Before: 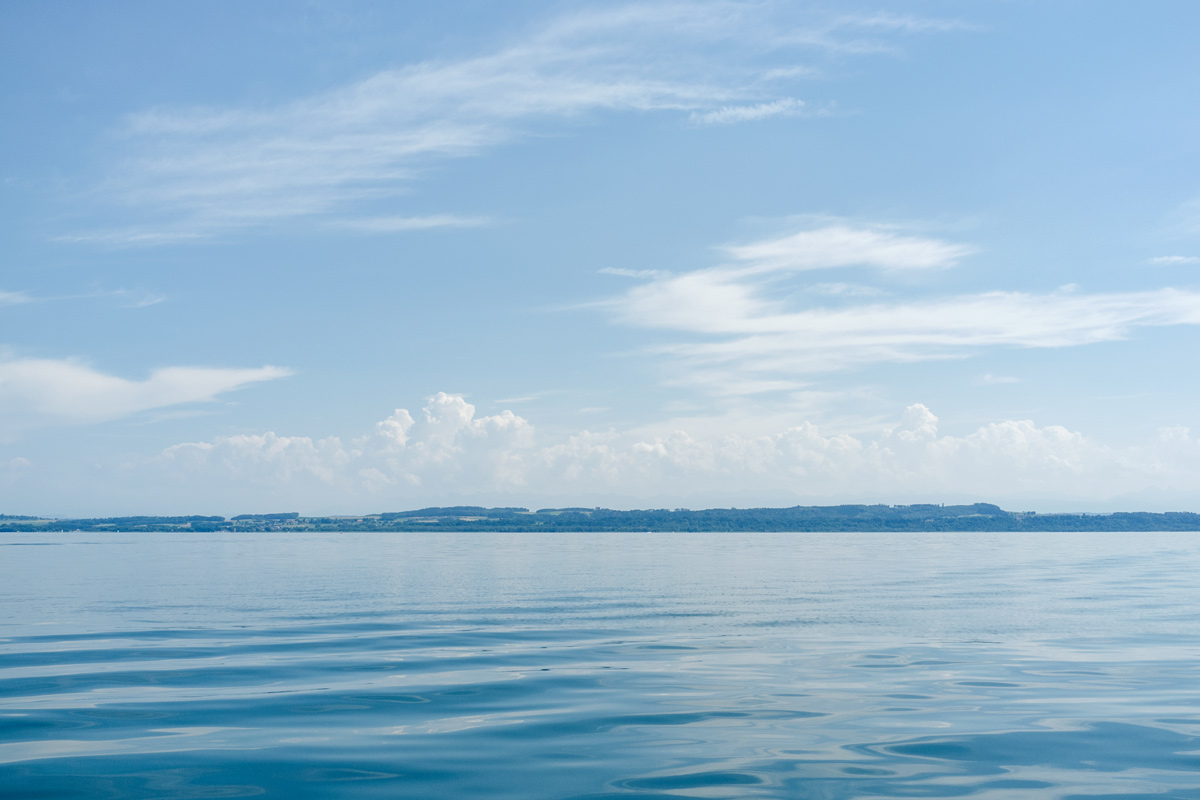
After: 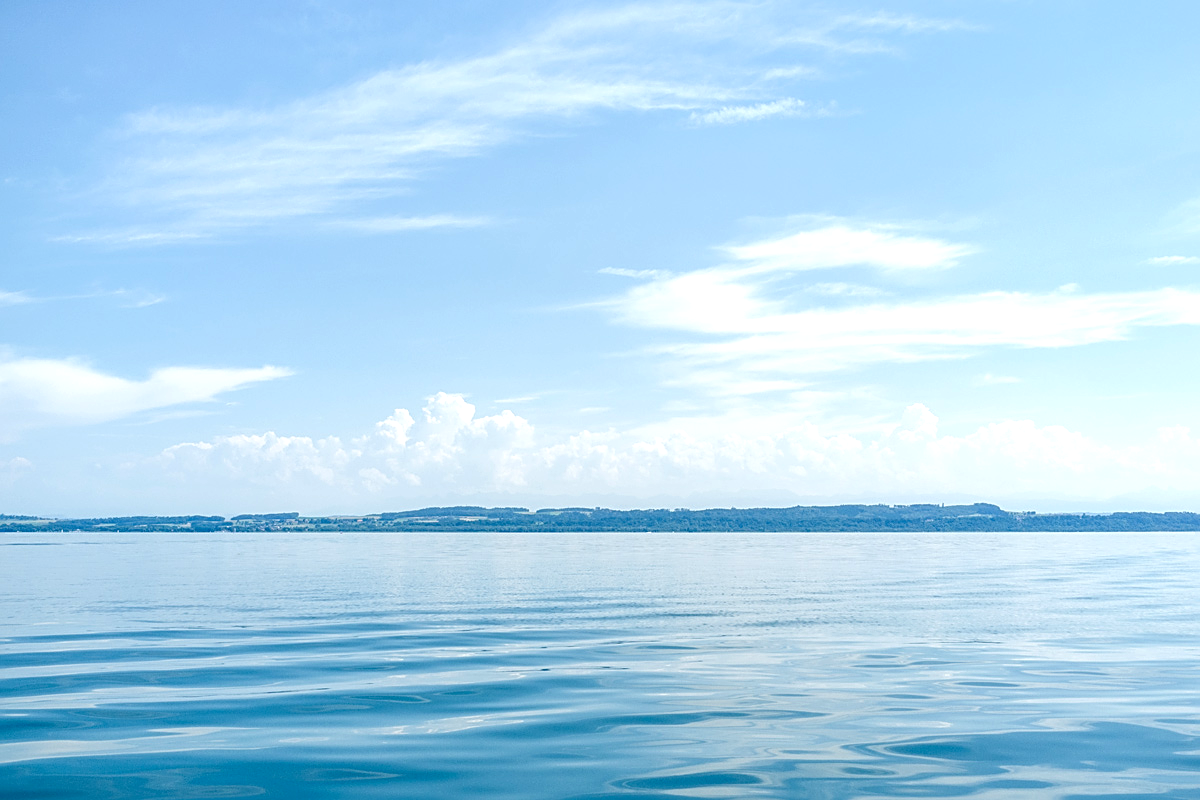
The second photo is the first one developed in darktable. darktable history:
local contrast: on, module defaults
contrast brightness saturation: contrast -0.129
sharpen: on, module defaults
exposure: black level correction 0, exposure 0.696 EV, compensate highlight preservation false
